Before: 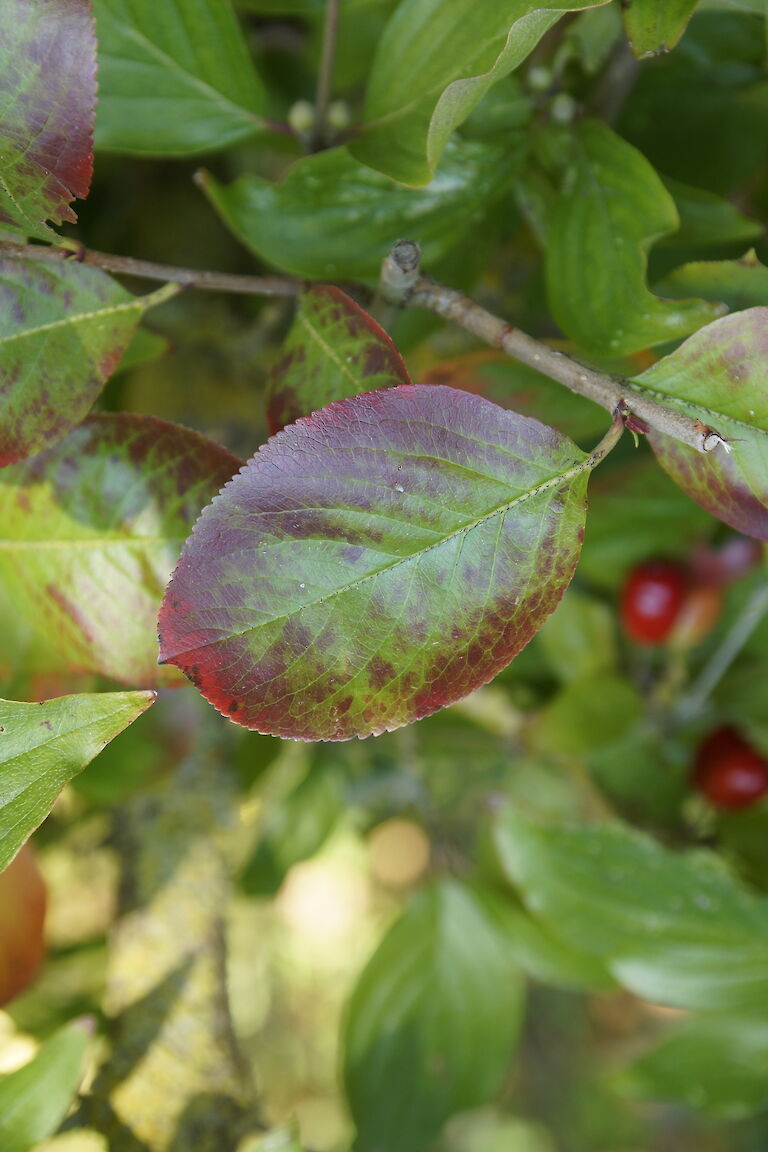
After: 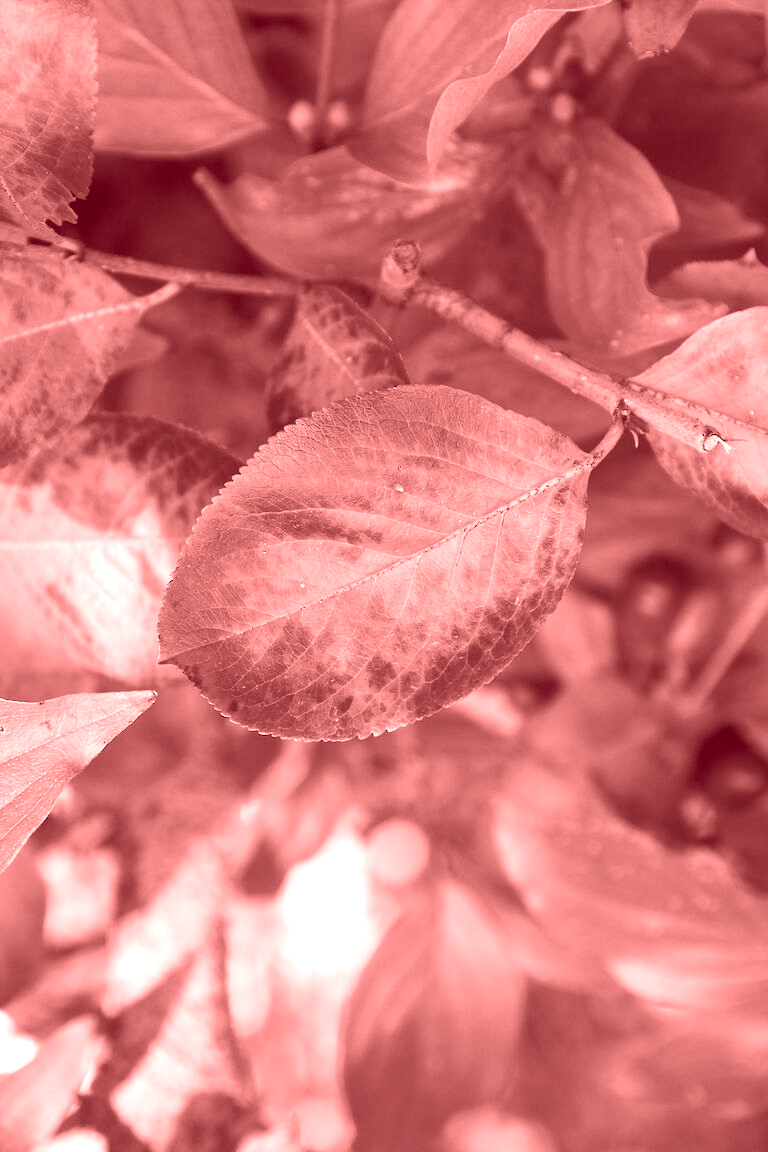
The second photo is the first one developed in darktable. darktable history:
colorize: saturation 60%, source mix 100%
white balance: emerald 1
color balance rgb: shadows lift › luminance -20%, power › hue 72.24°, highlights gain › luminance 15%, global offset › hue 171.6°, perceptual saturation grading › highlights -15%, perceptual saturation grading › shadows 25%, global vibrance 35%, contrast 10%
